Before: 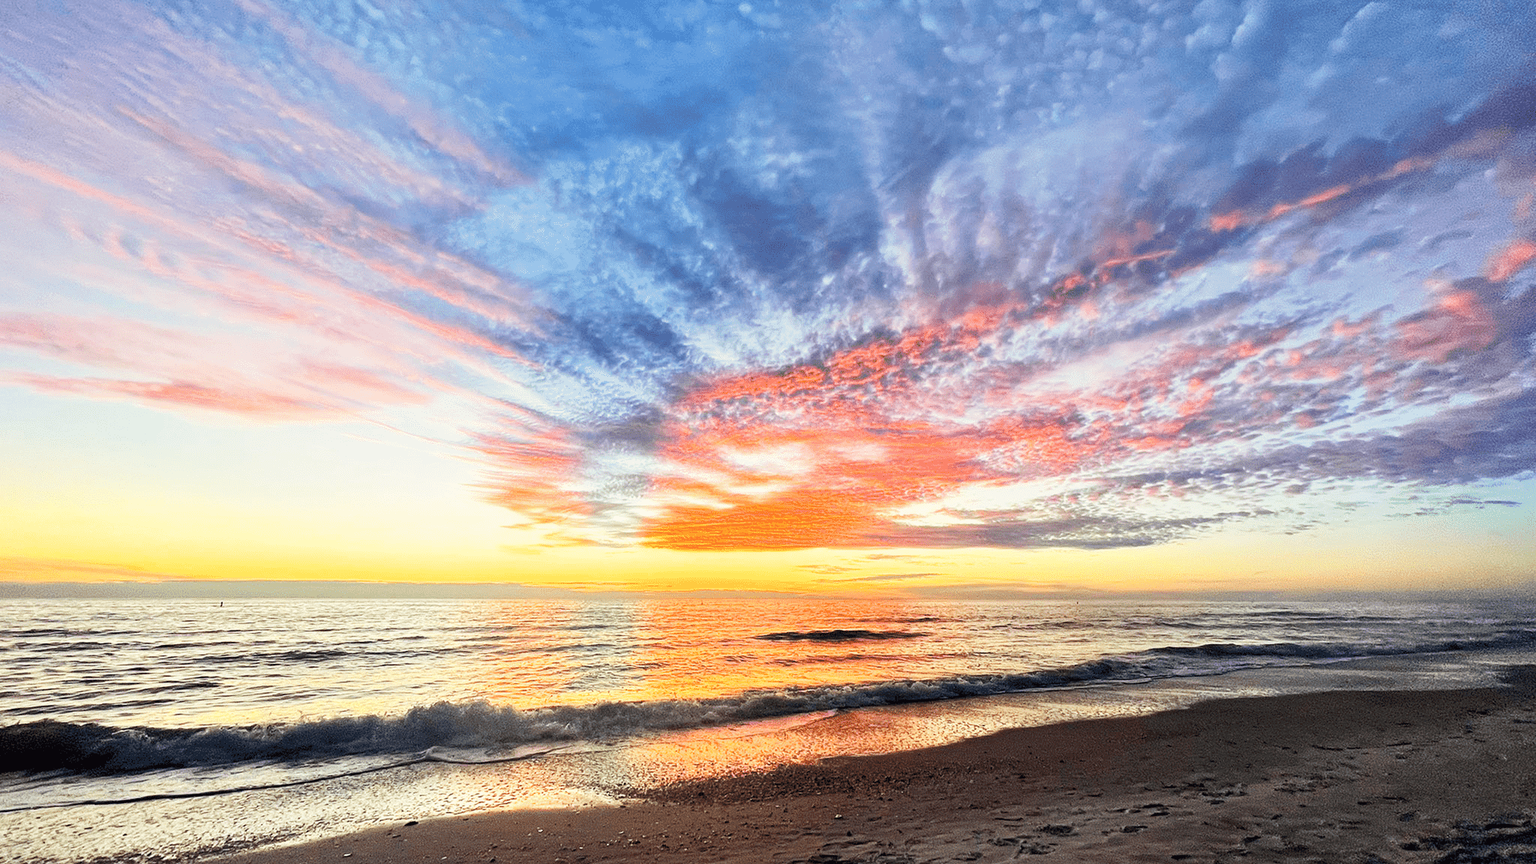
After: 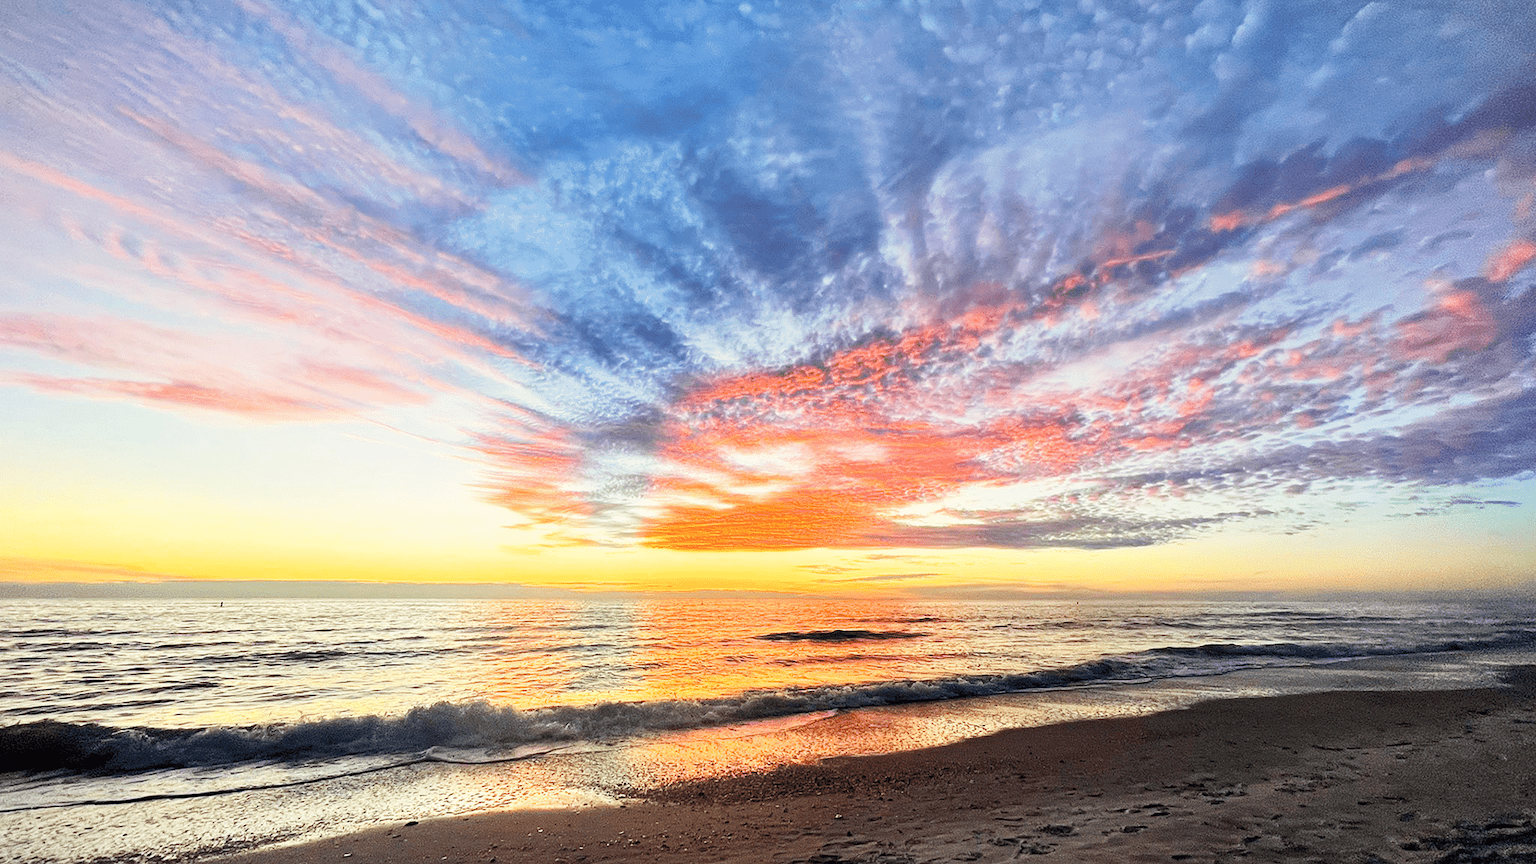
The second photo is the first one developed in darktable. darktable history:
vignetting: fall-off start 100.8%, brightness -0.165, width/height ratio 1.306
